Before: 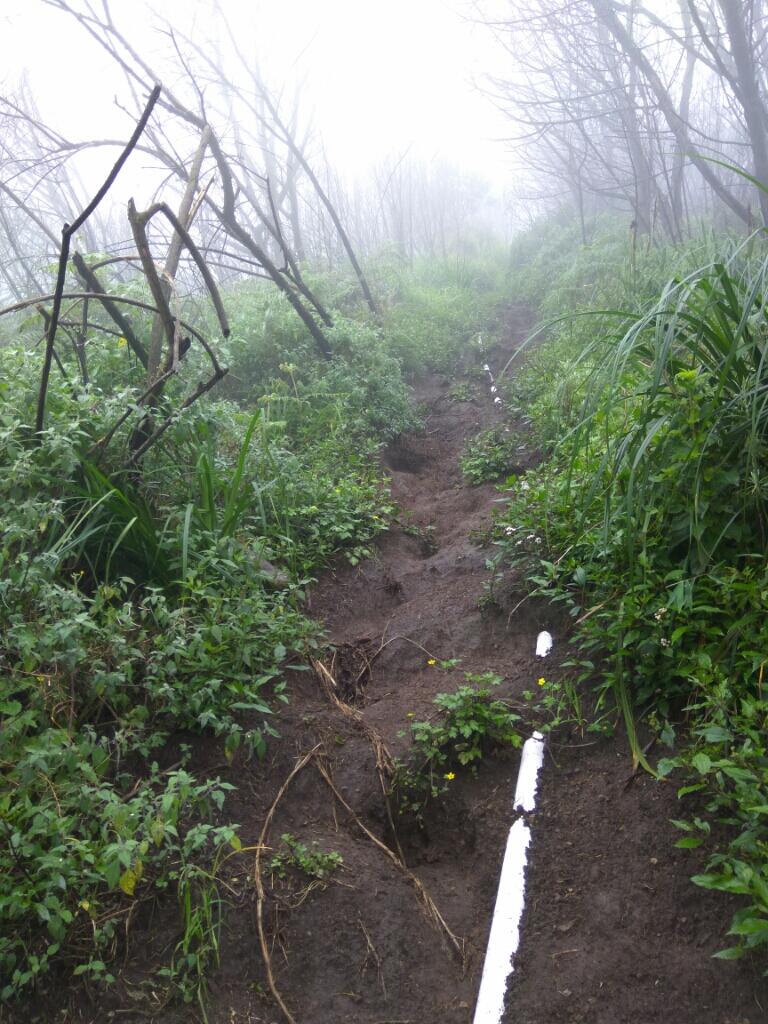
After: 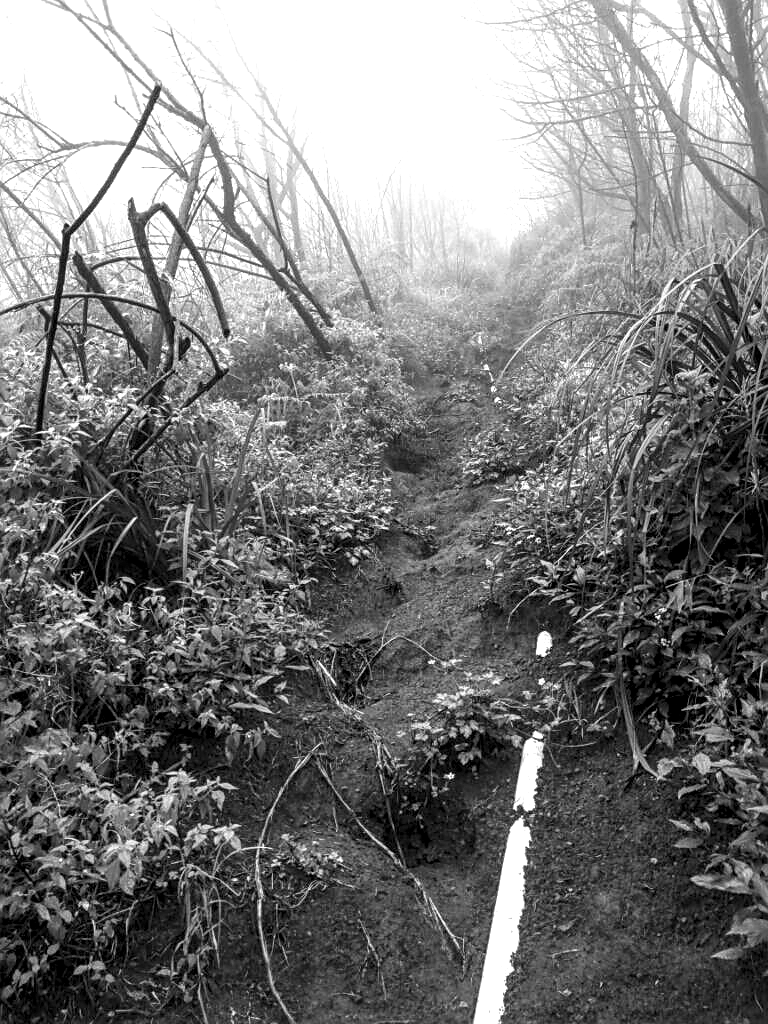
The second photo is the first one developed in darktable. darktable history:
exposure: exposure 0.127 EV, compensate highlight preservation false
local contrast: highlights 19%, detail 186%
sharpen: on, module defaults
monochrome: on, module defaults
